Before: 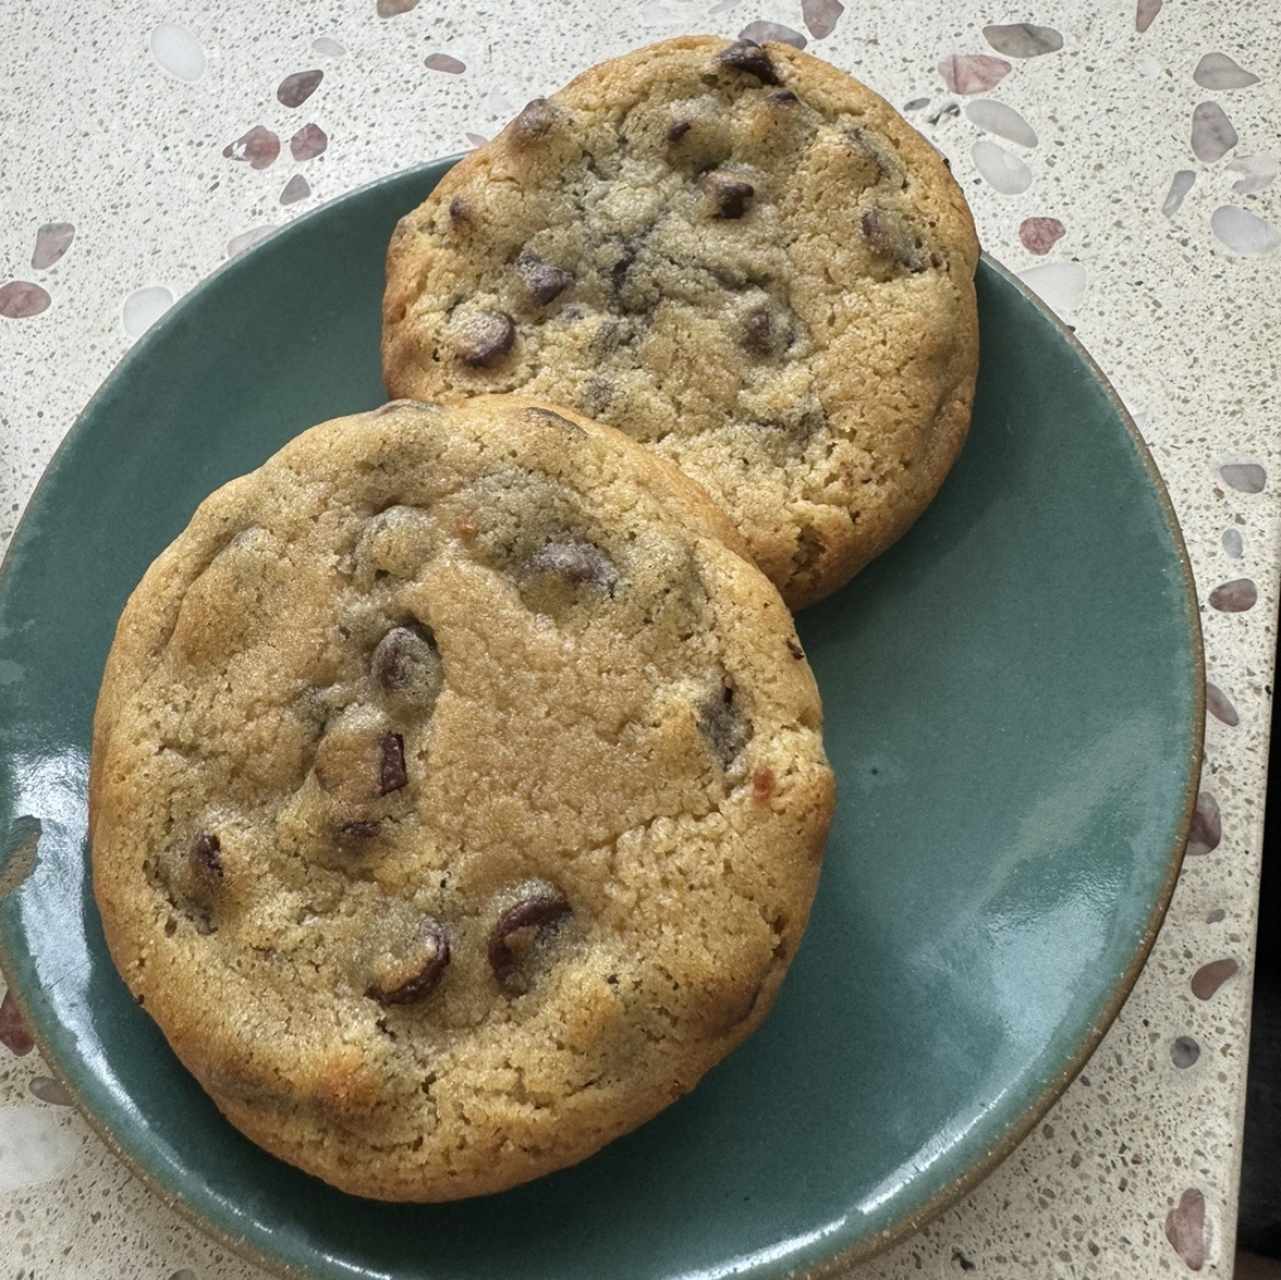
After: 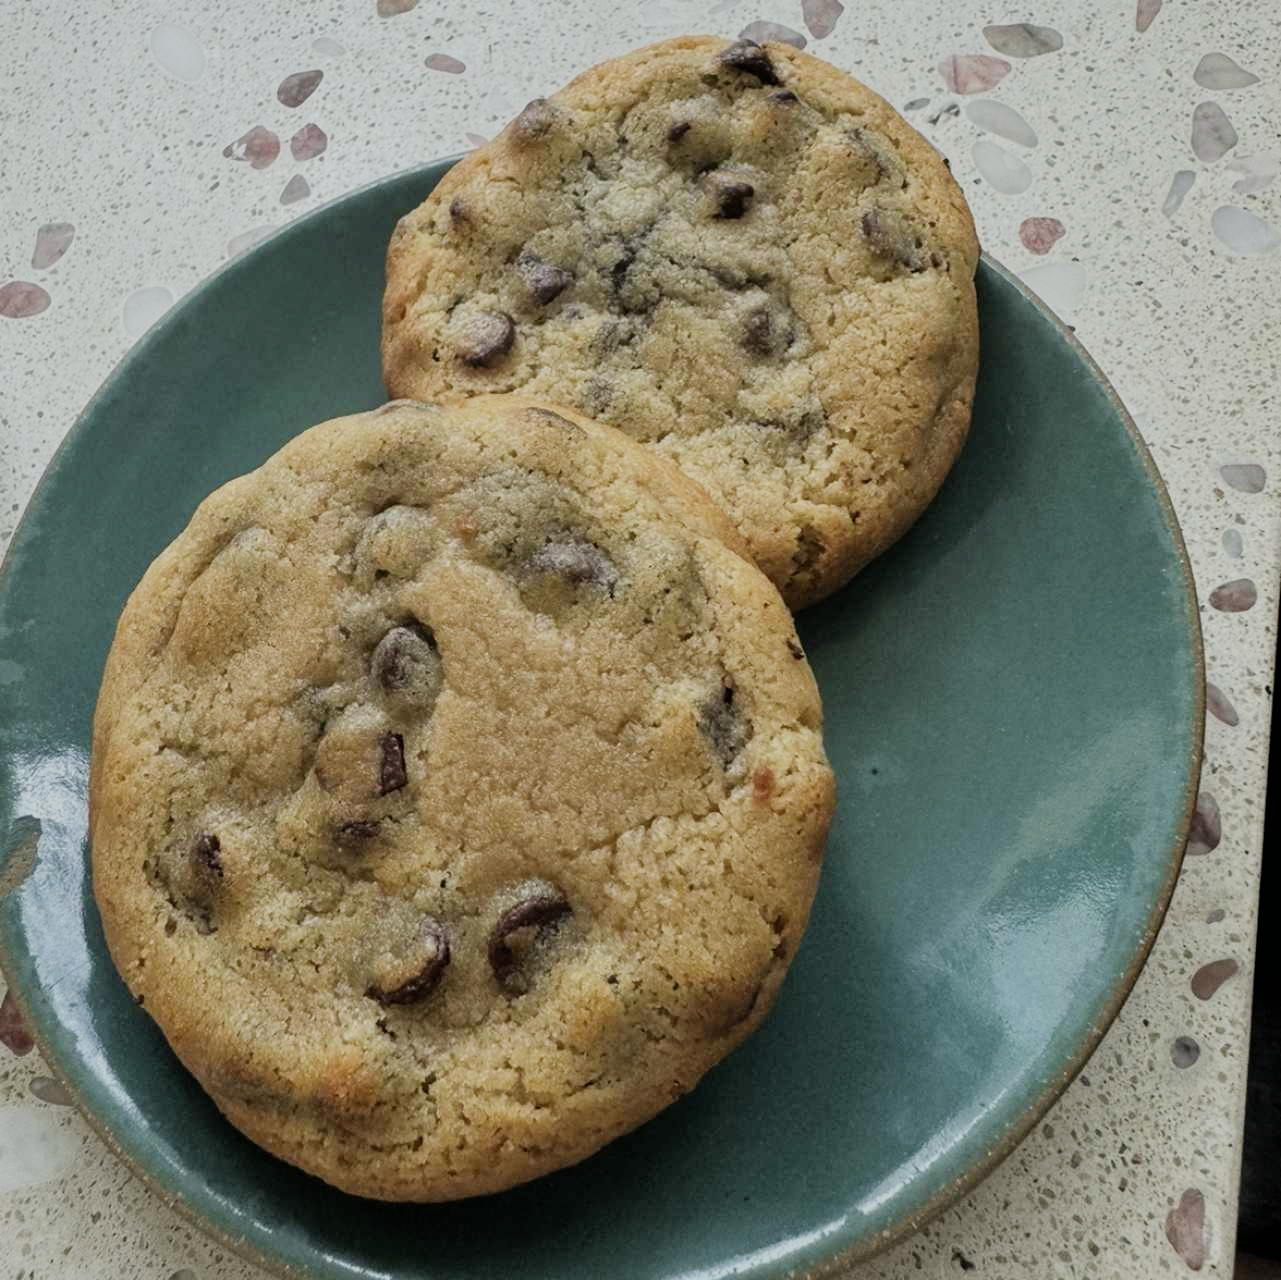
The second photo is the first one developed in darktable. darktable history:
filmic rgb: black relative exposure -7.32 EV, white relative exposure 5.09 EV, hardness 3.2
white balance: red 0.978, blue 0.999
